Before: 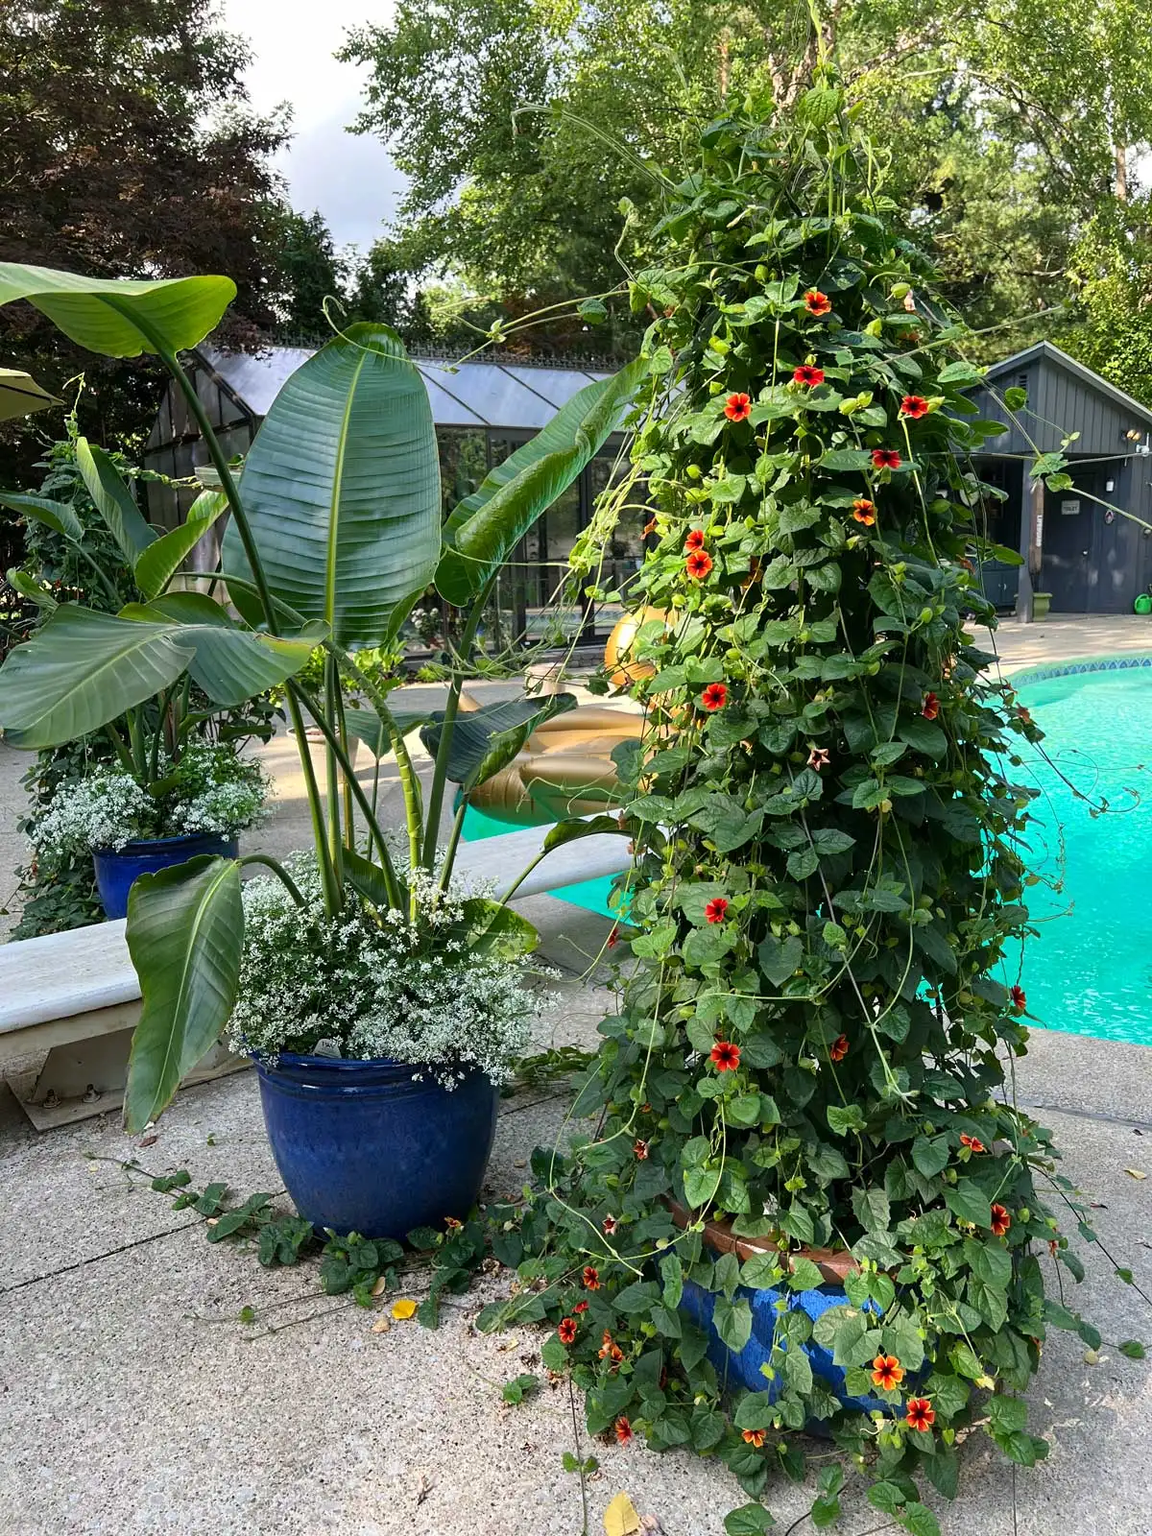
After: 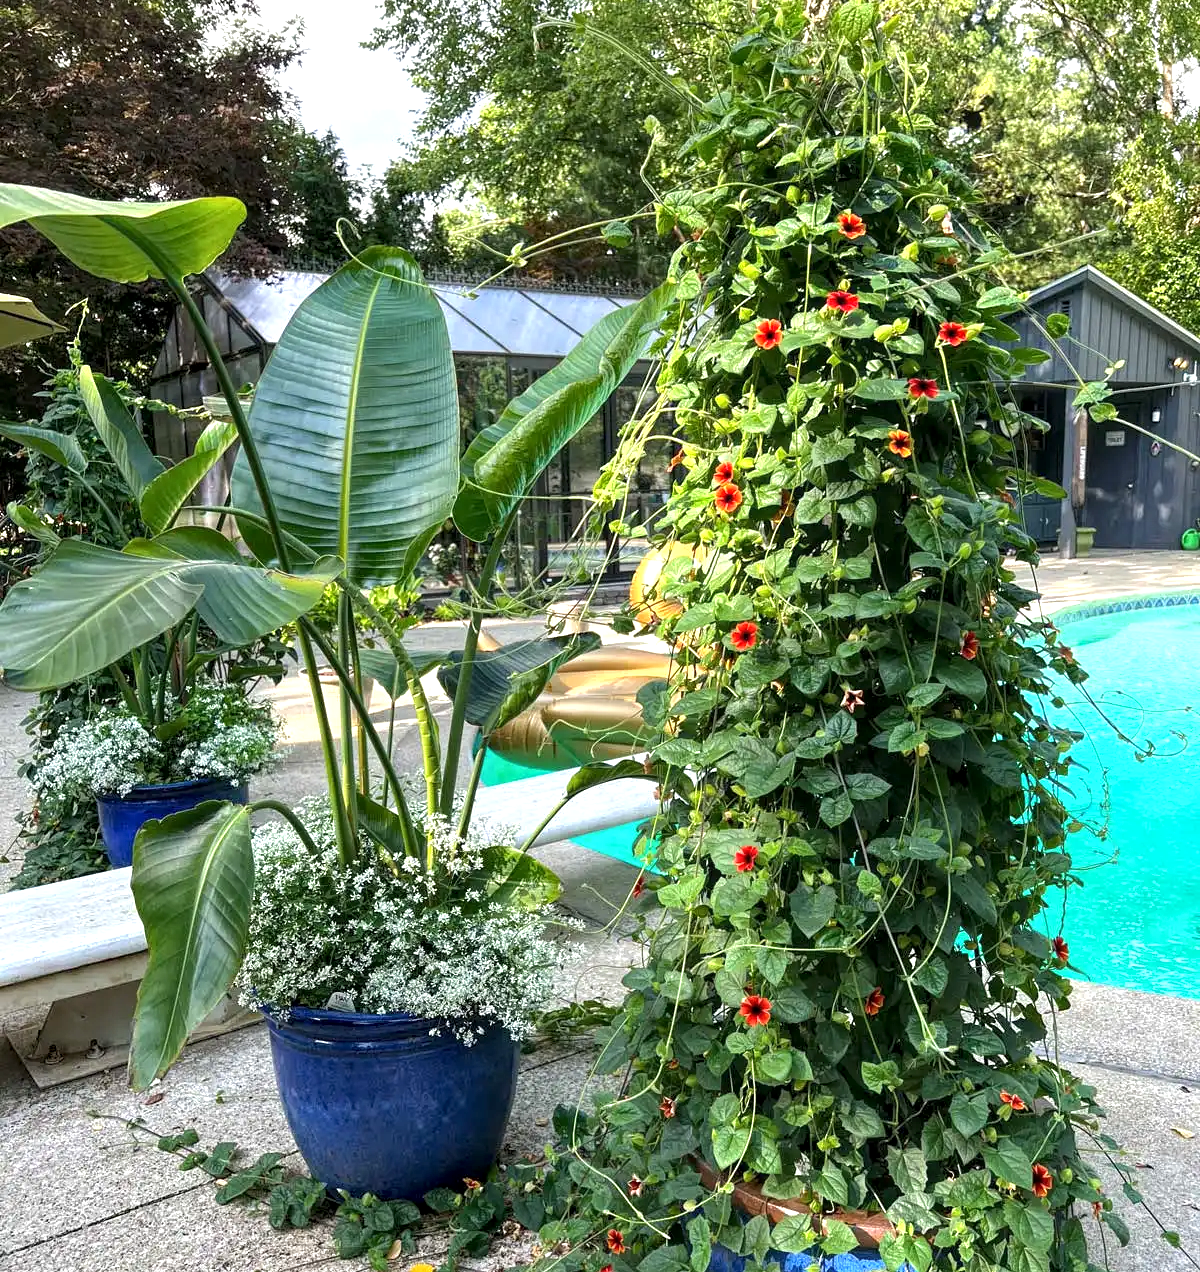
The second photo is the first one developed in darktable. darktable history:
crop and rotate: top 5.668%, bottom 14.824%
local contrast: highlights 96%, shadows 90%, detail 160%, midtone range 0.2
exposure: exposure 0.604 EV, compensate highlight preservation false
